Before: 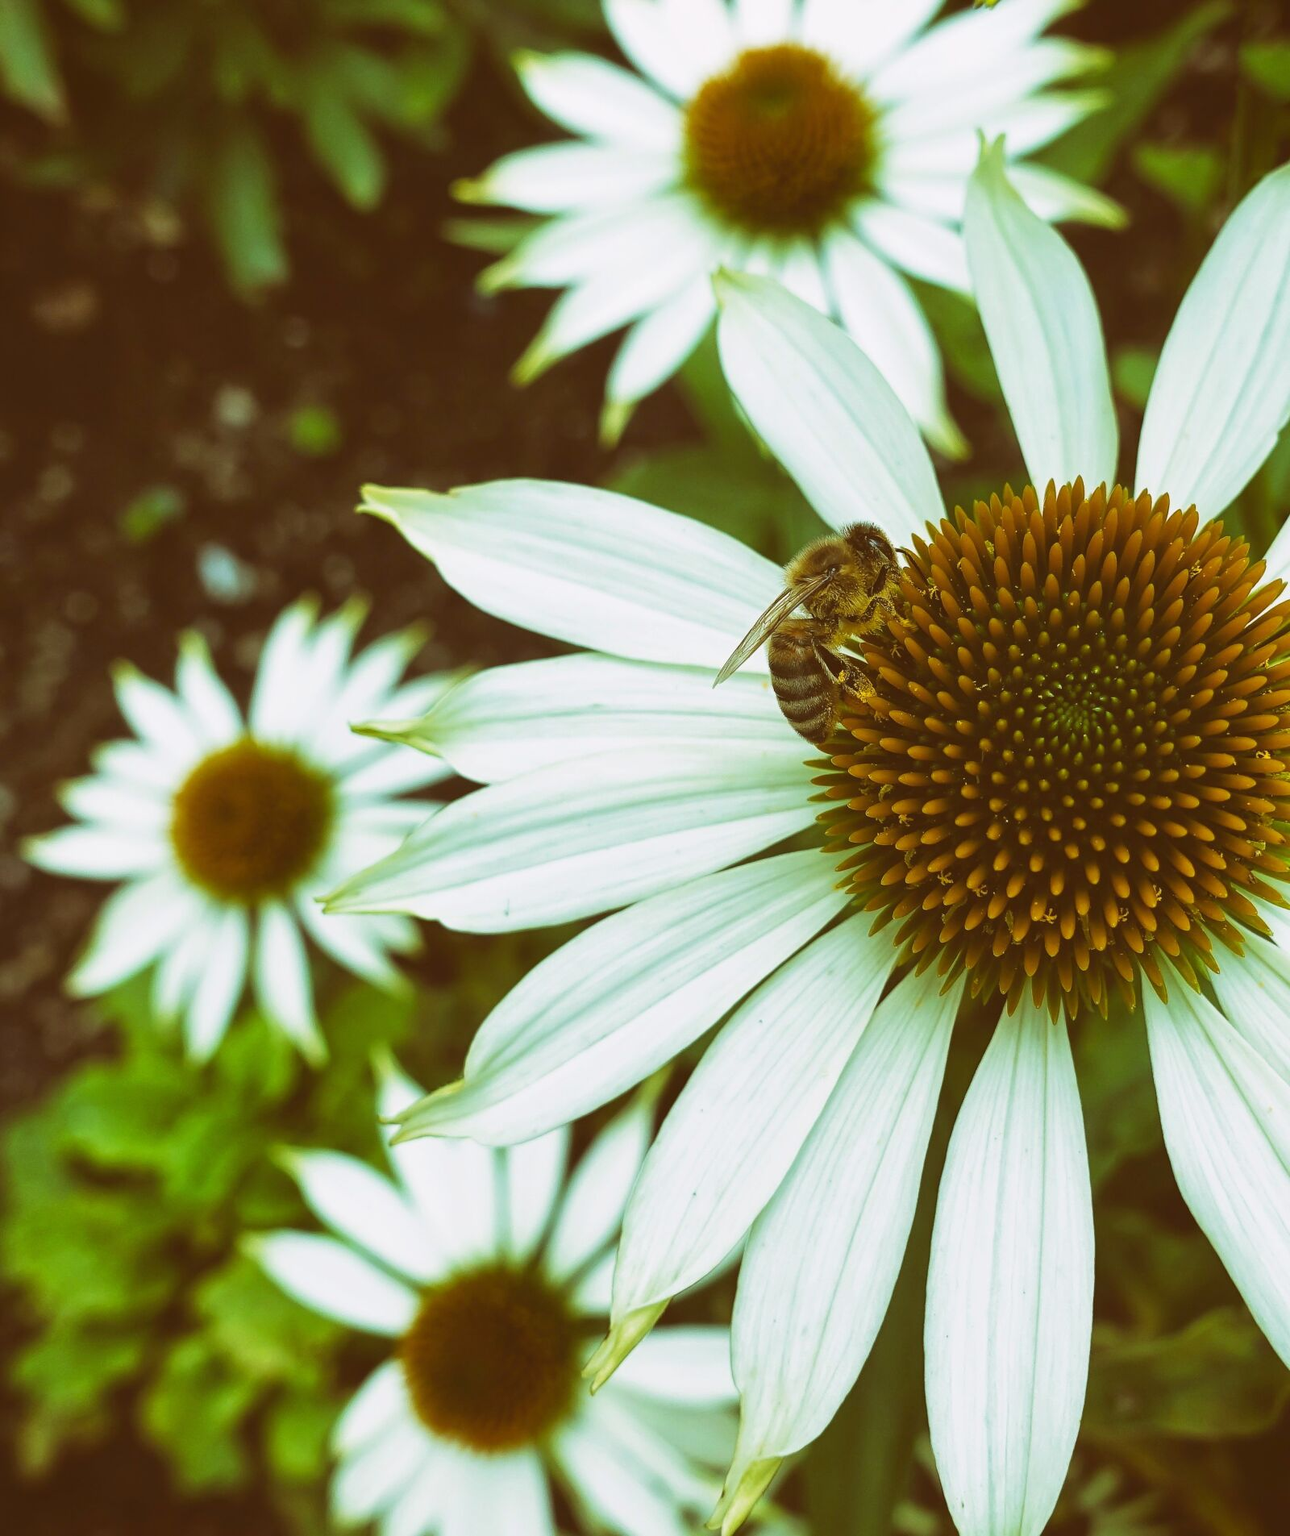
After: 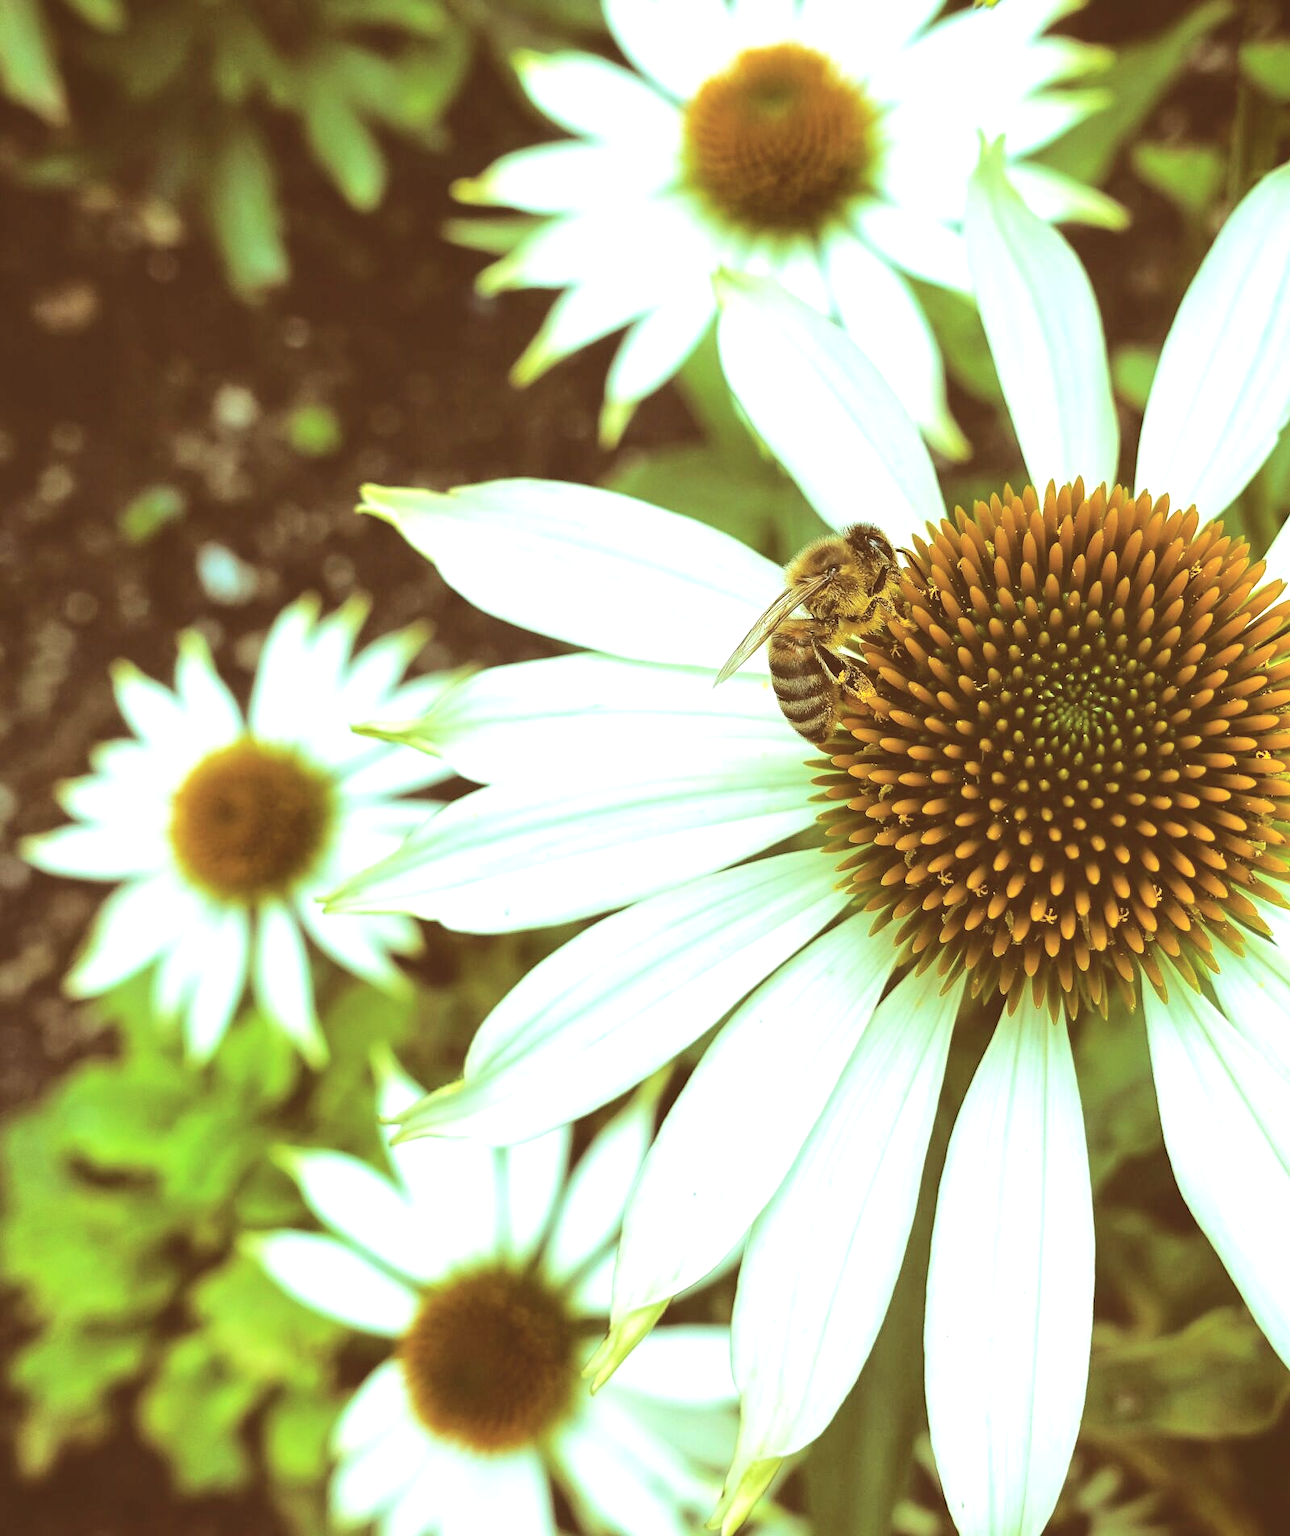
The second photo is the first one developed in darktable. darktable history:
tone curve: curves: ch0 [(0, 0) (0.003, 0.039) (0.011, 0.042) (0.025, 0.048) (0.044, 0.058) (0.069, 0.071) (0.1, 0.089) (0.136, 0.114) (0.177, 0.146) (0.224, 0.199) (0.277, 0.27) (0.335, 0.364) (0.399, 0.47) (0.468, 0.566) (0.543, 0.643) (0.623, 0.73) (0.709, 0.8) (0.801, 0.863) (0.898, 0.925) (1, 1)], color space Lab, independent channels, preserve colors none
exposure: black level correction -0.005, exposure 0.628 EV, compensate highlight preservation false
